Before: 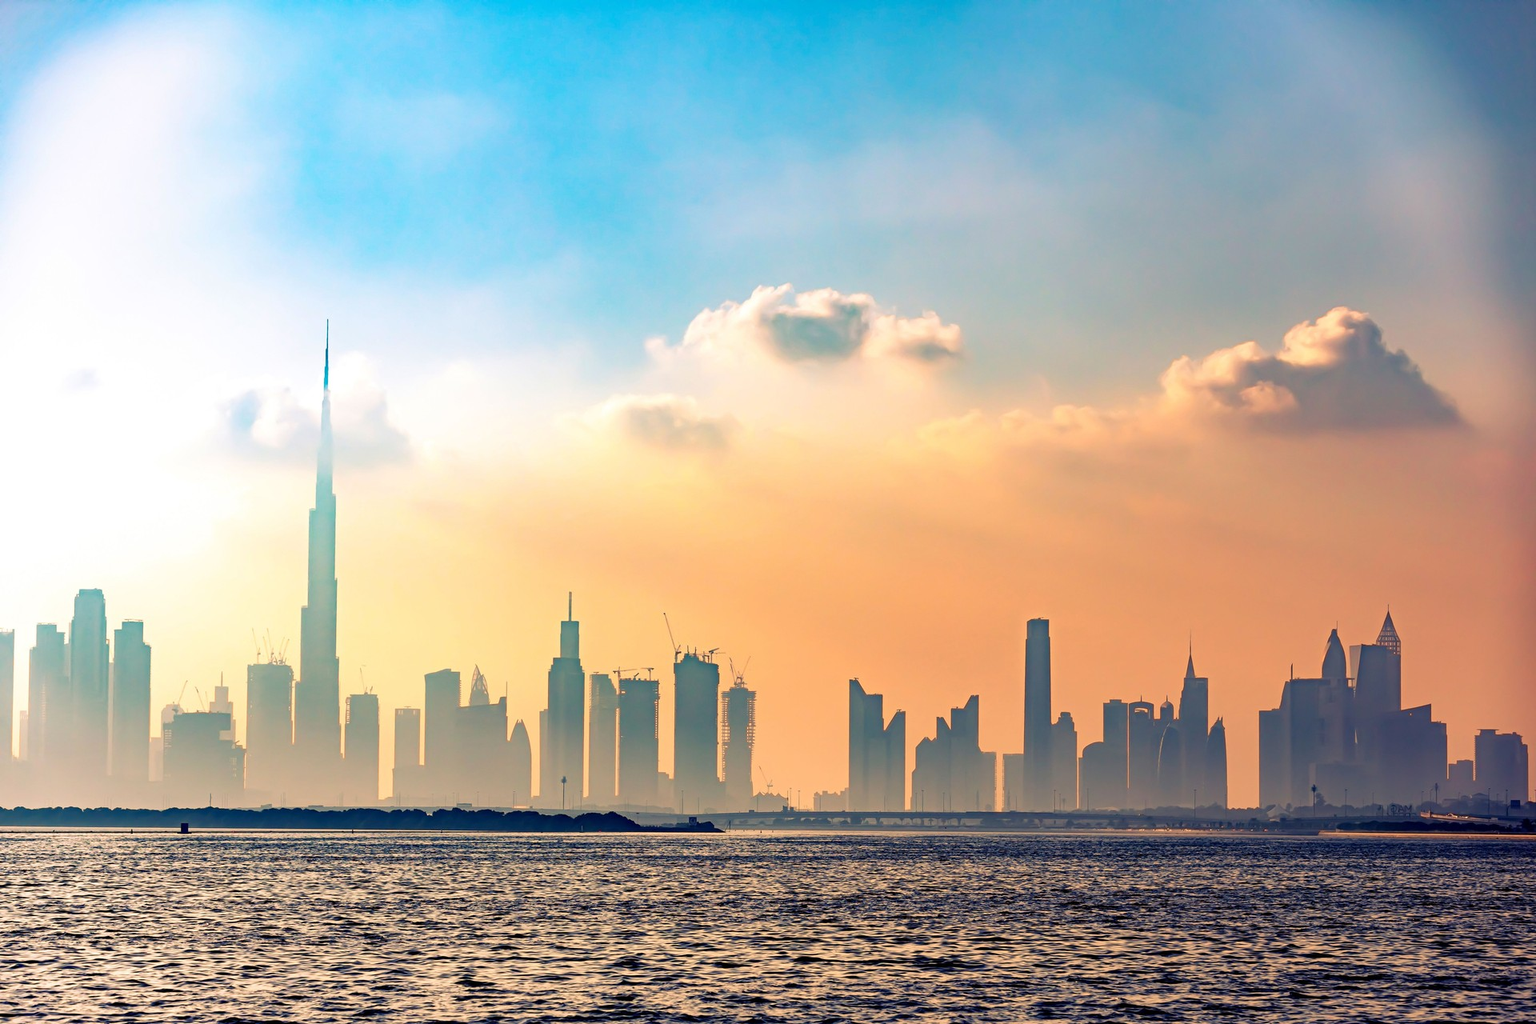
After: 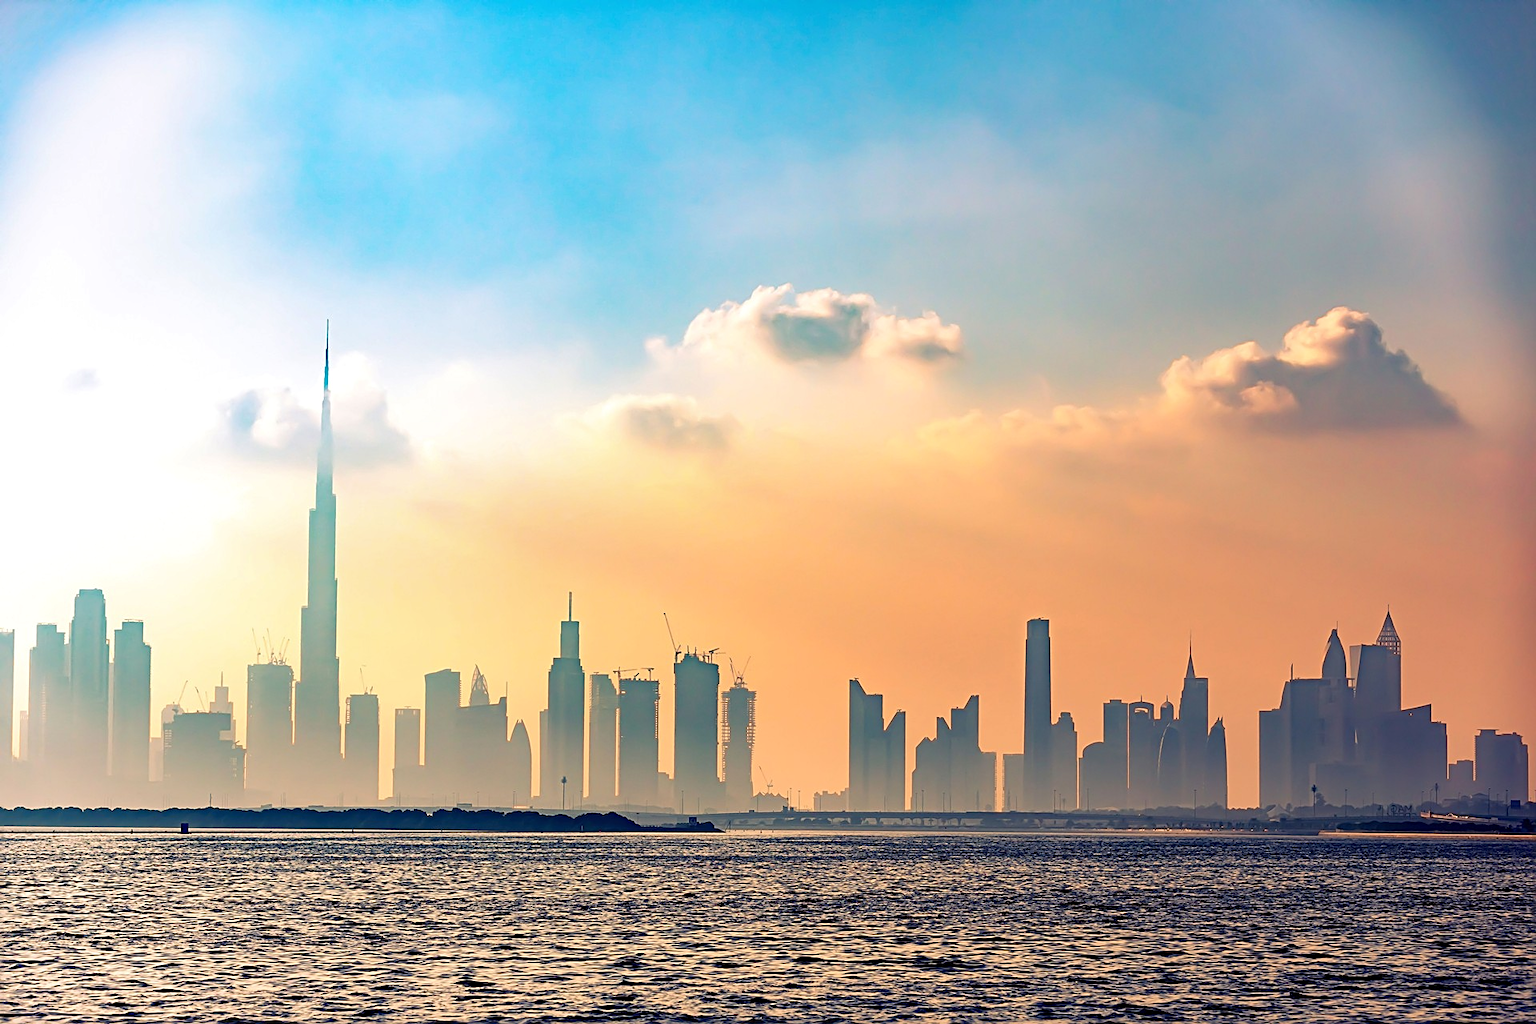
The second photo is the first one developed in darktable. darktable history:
shadows and highlights: shadows 62.66, white point adjustment 0.37, highlights -34.44, compress 83.82%
sharpen: on, module defaults
